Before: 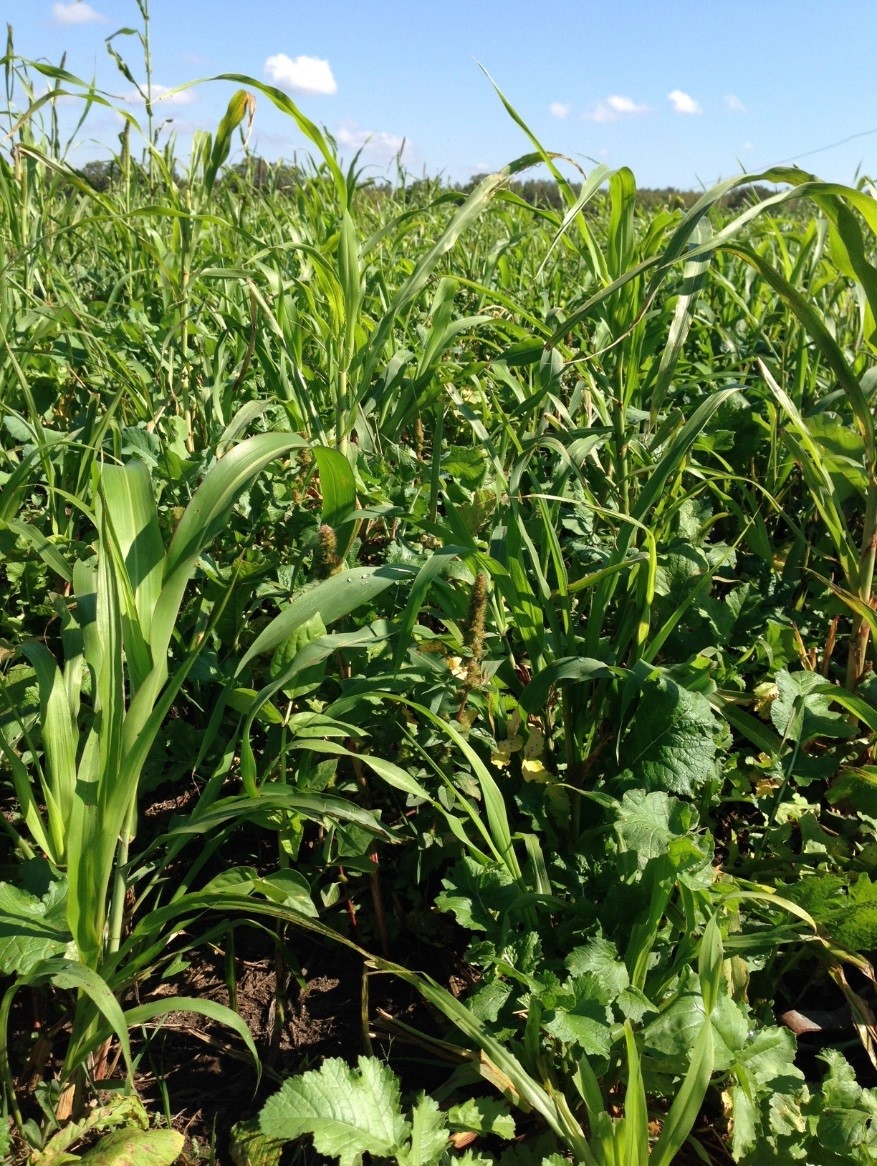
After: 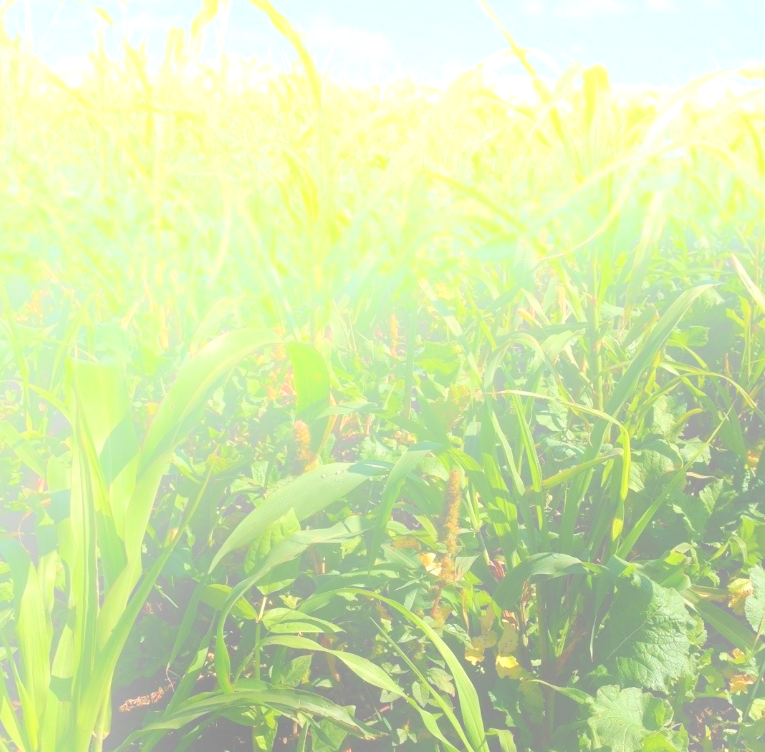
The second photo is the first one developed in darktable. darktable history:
crop: left 3.015%, top 8.969%, right 9.647%, bottom 26.457%
bloom: size 25%, threshold 5%, strength 90%
